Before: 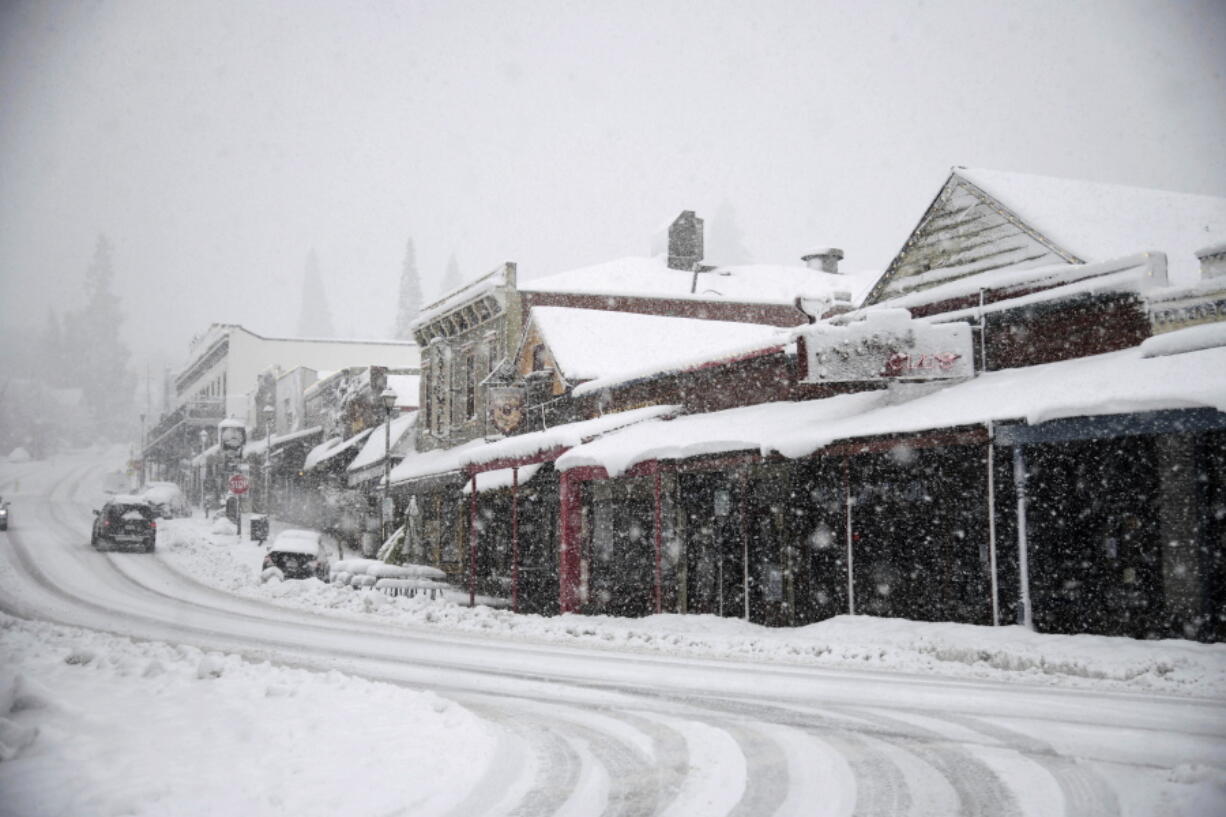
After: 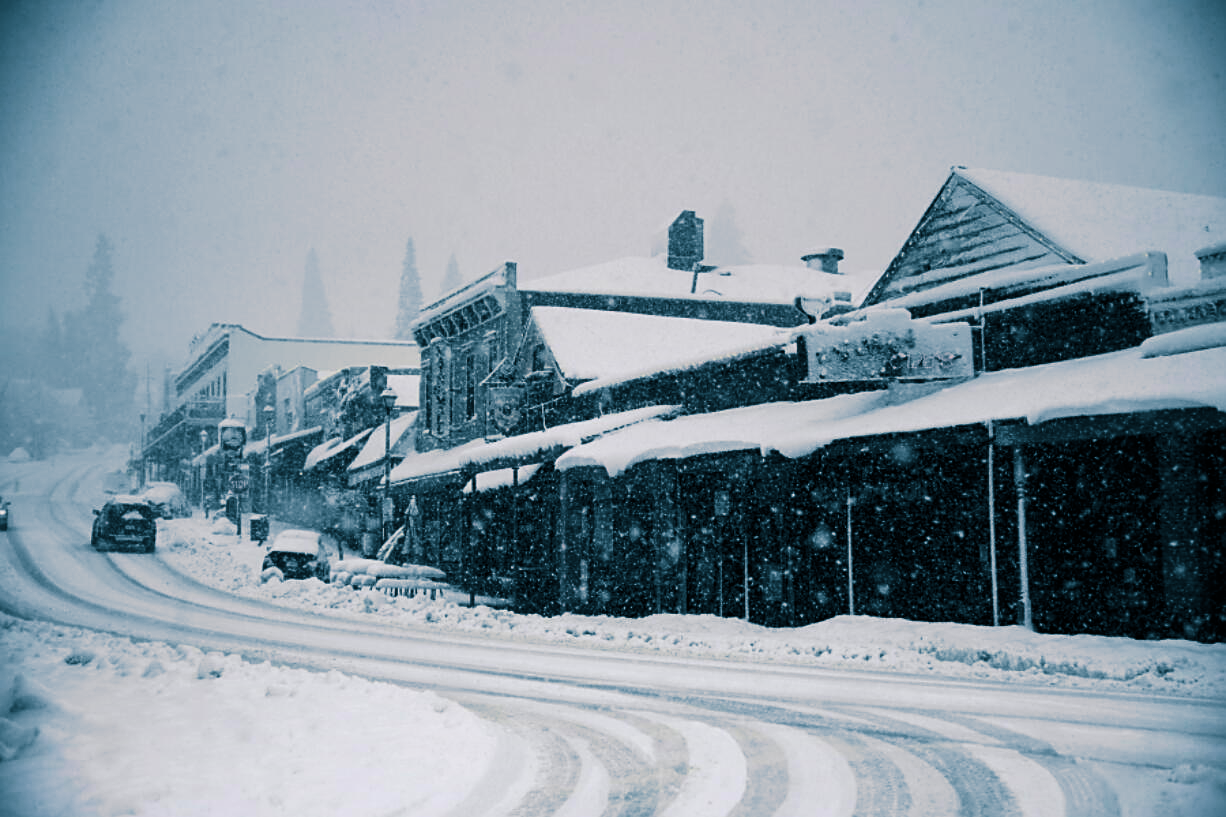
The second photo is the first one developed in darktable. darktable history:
exposure: compensate highlight preservation false
graduated density: rotation 5.63°, offset 76.9
contrast brightness saturation: contrast 0.19, brightness -0.11, saturation 0.21
split-toning: shadows › hue 212.4°, balance -70
sharpen: on, module defaults
